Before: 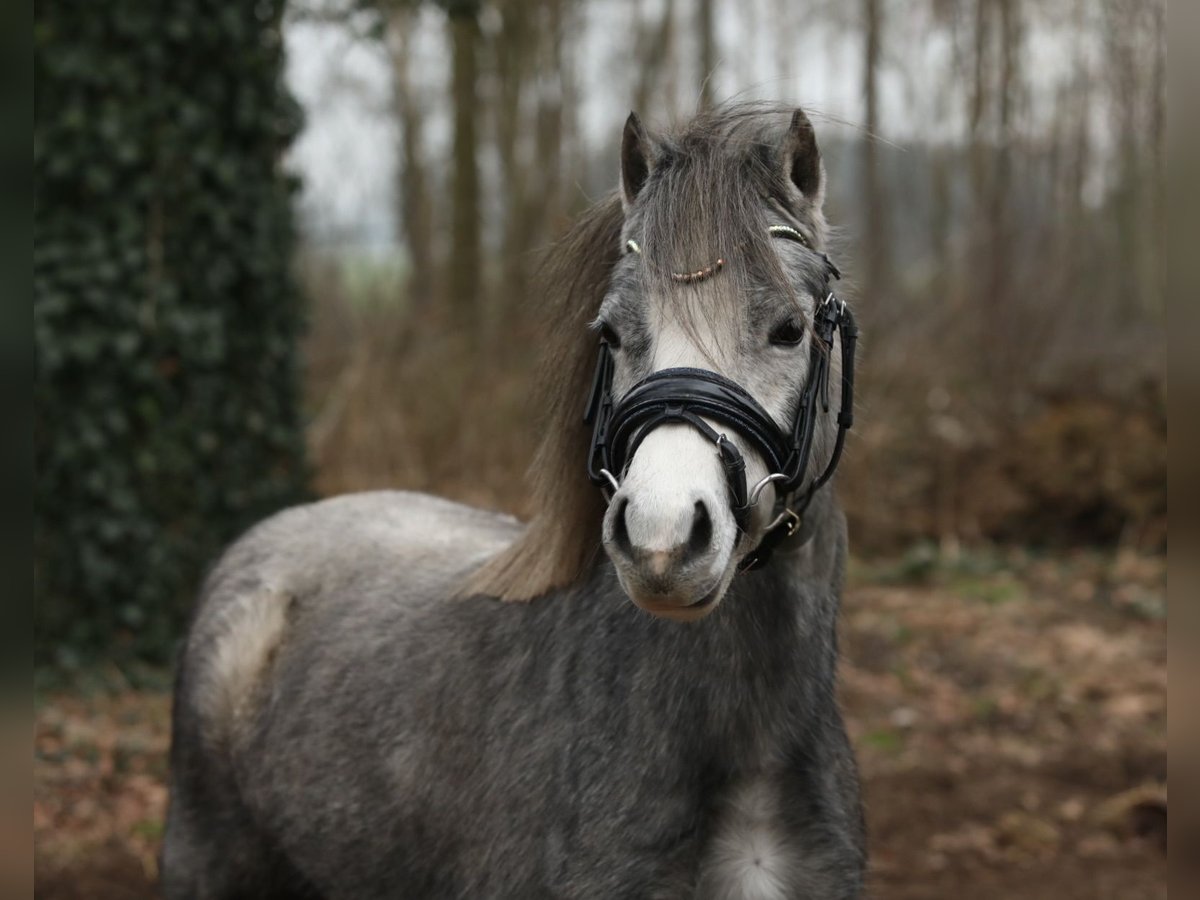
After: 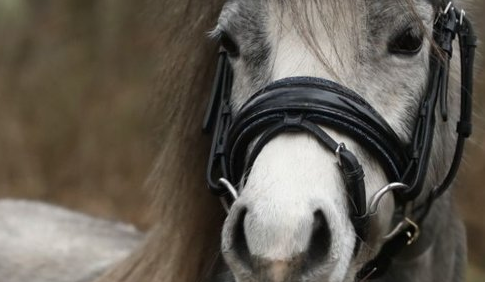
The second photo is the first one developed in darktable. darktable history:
crop: left 31.781%, top 32.376%, right 27.751%, bottom 36.259%
